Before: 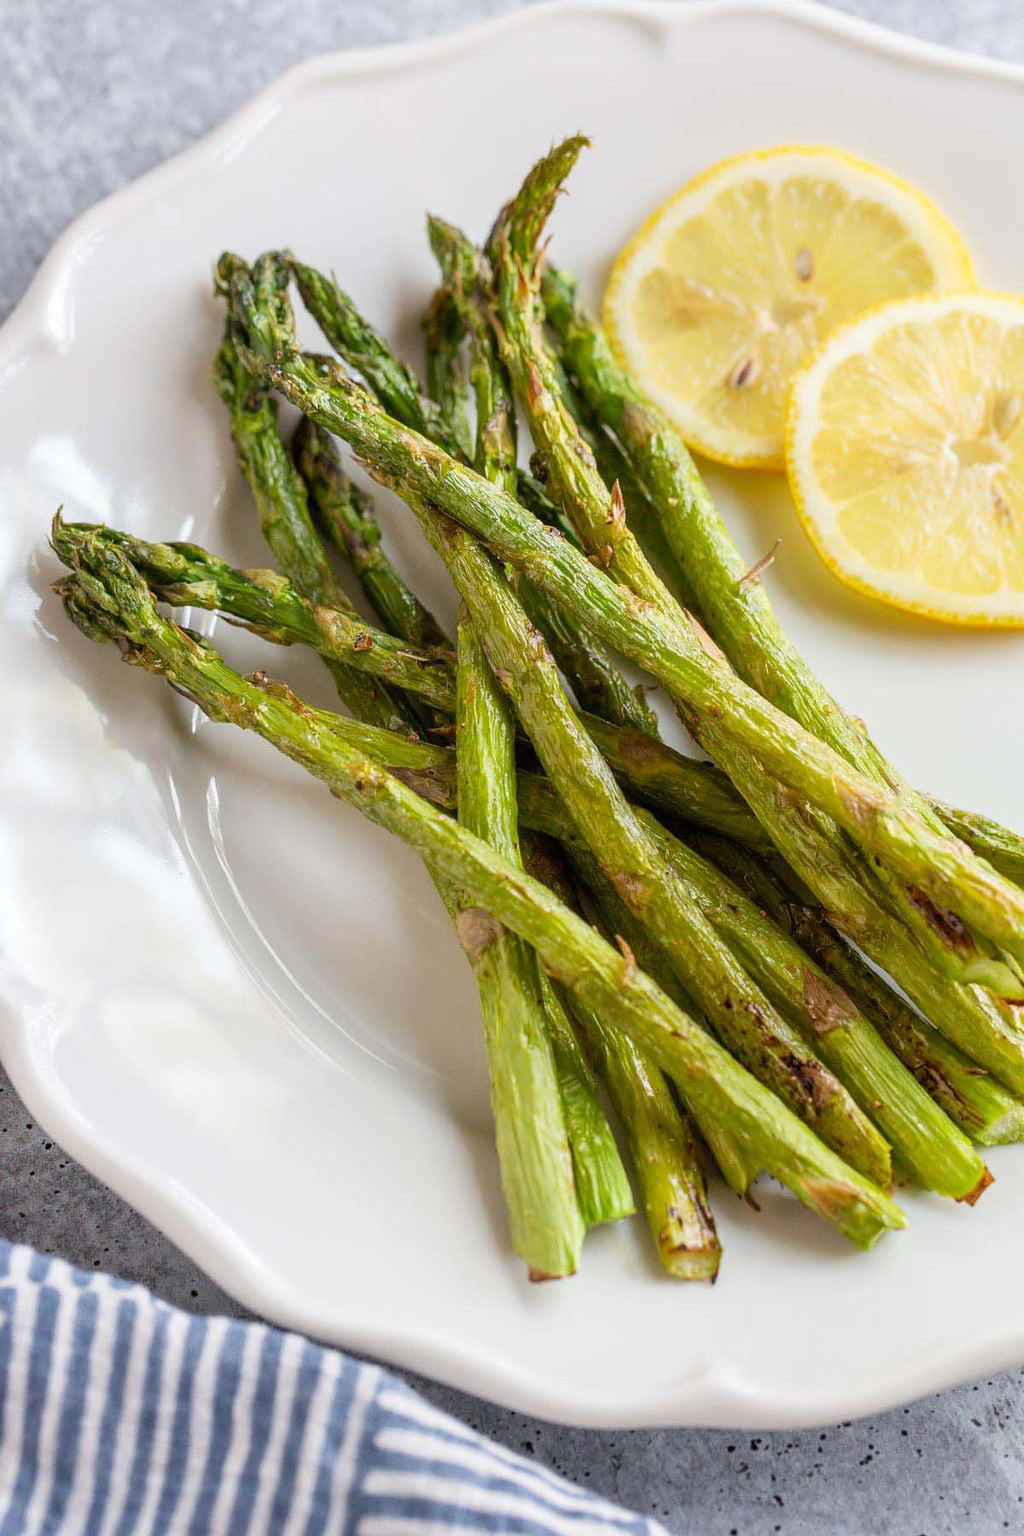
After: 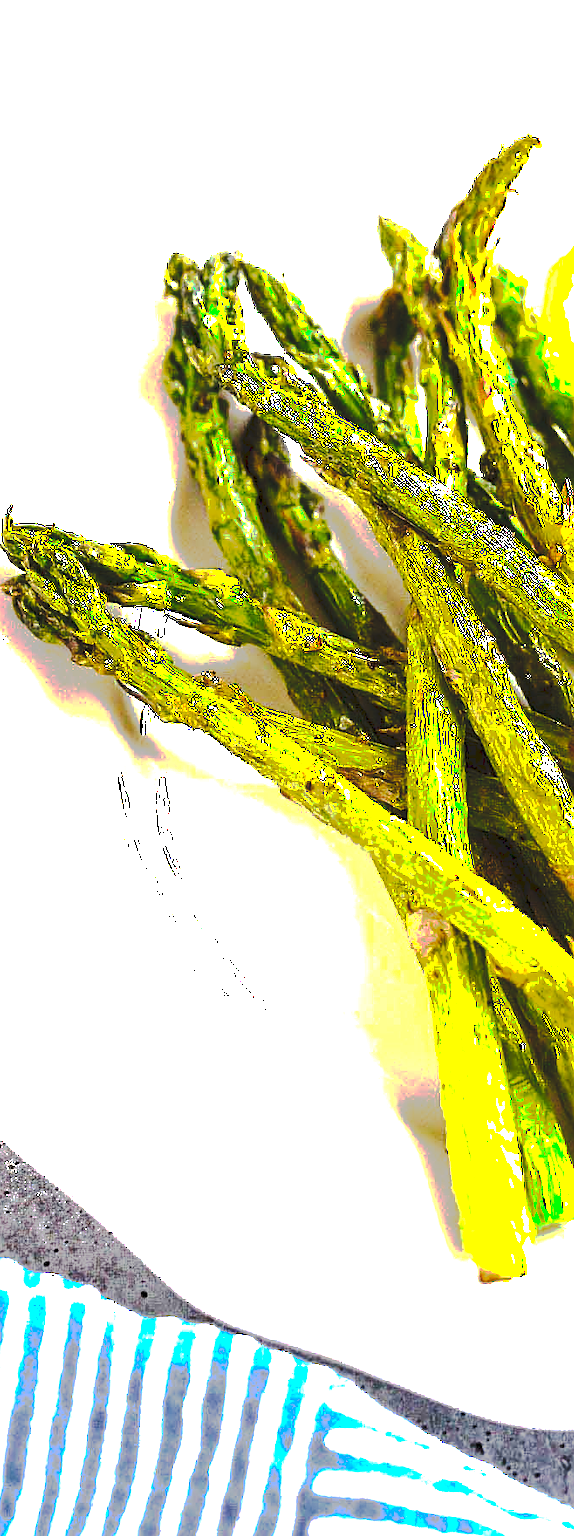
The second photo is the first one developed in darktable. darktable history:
tone curve: curves: ch0 [(0, 0) (0.003, 0.118) (0.011, 0.118) (0.025, 0.122) (0.044, 0.131) (0.069, 0.142) (0.1, 0.155) (0.136, 0.168) (0.177, 0.183) (0.224, 0.216) (0.277, 0.265) (0.335, 0.337) (0.399, 0.415) (0.468, 0.506) (0.543, 0.586) (0.623, 0.665) (0.709, 0.716) (0.801, 0.737) (0.898, 0.744) (1, 1)], preserve colors none
color balance rgb: shadows fall-off 101.914%, perceptual saturation grading › global saturation 24.993%, perceptual saturation grading › highlights -50.216%, perceptual saturation grading › shadows 30.831%, perceptual brilliance grading › global brilliance 29.26%, perceptual brilliance grading › highlights 49.651%, perceptual brilliance grading › mid-tones 49.83%, perceptual brilliance grading › shadows -22.174%, mask middle-gray fulcrum 23.186%, global vibrance 20%
crop: left 4.96%, right 38.941%
sharpen: on, module defaults
